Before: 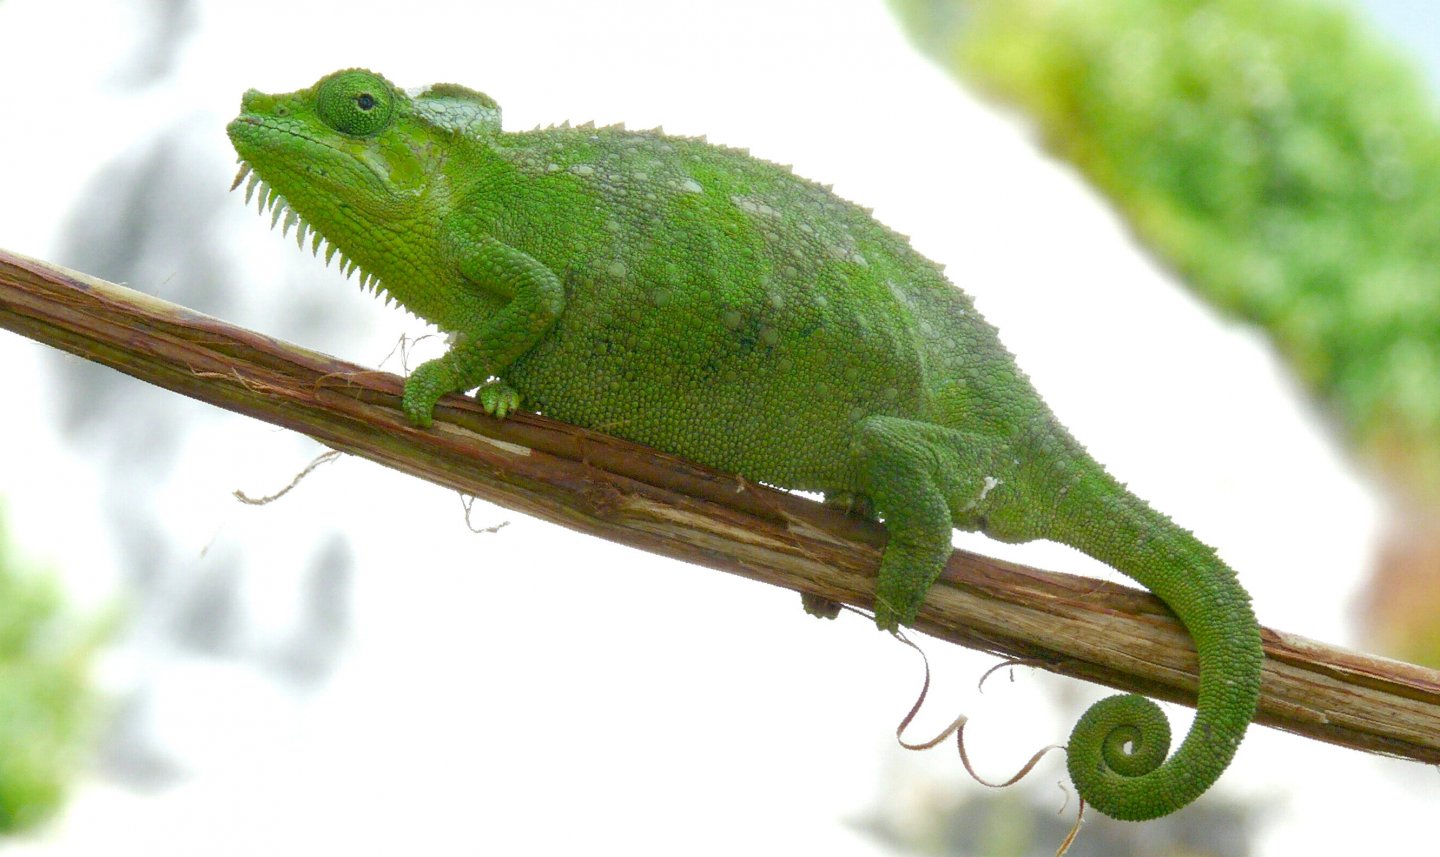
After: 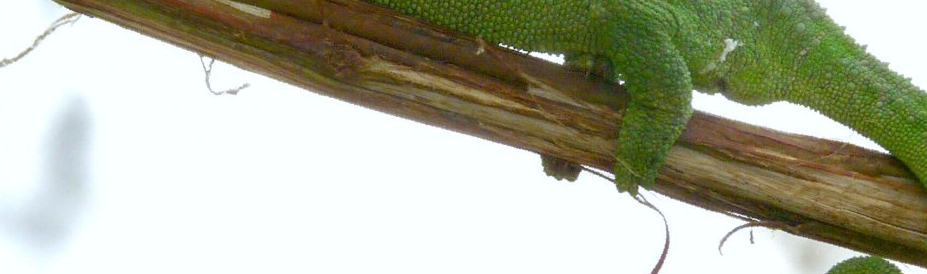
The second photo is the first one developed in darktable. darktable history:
white balance: red 0.98, blue 1.034
crop: left 18.091%, top 51.13%, right 17.525%, bottom 16.85%
